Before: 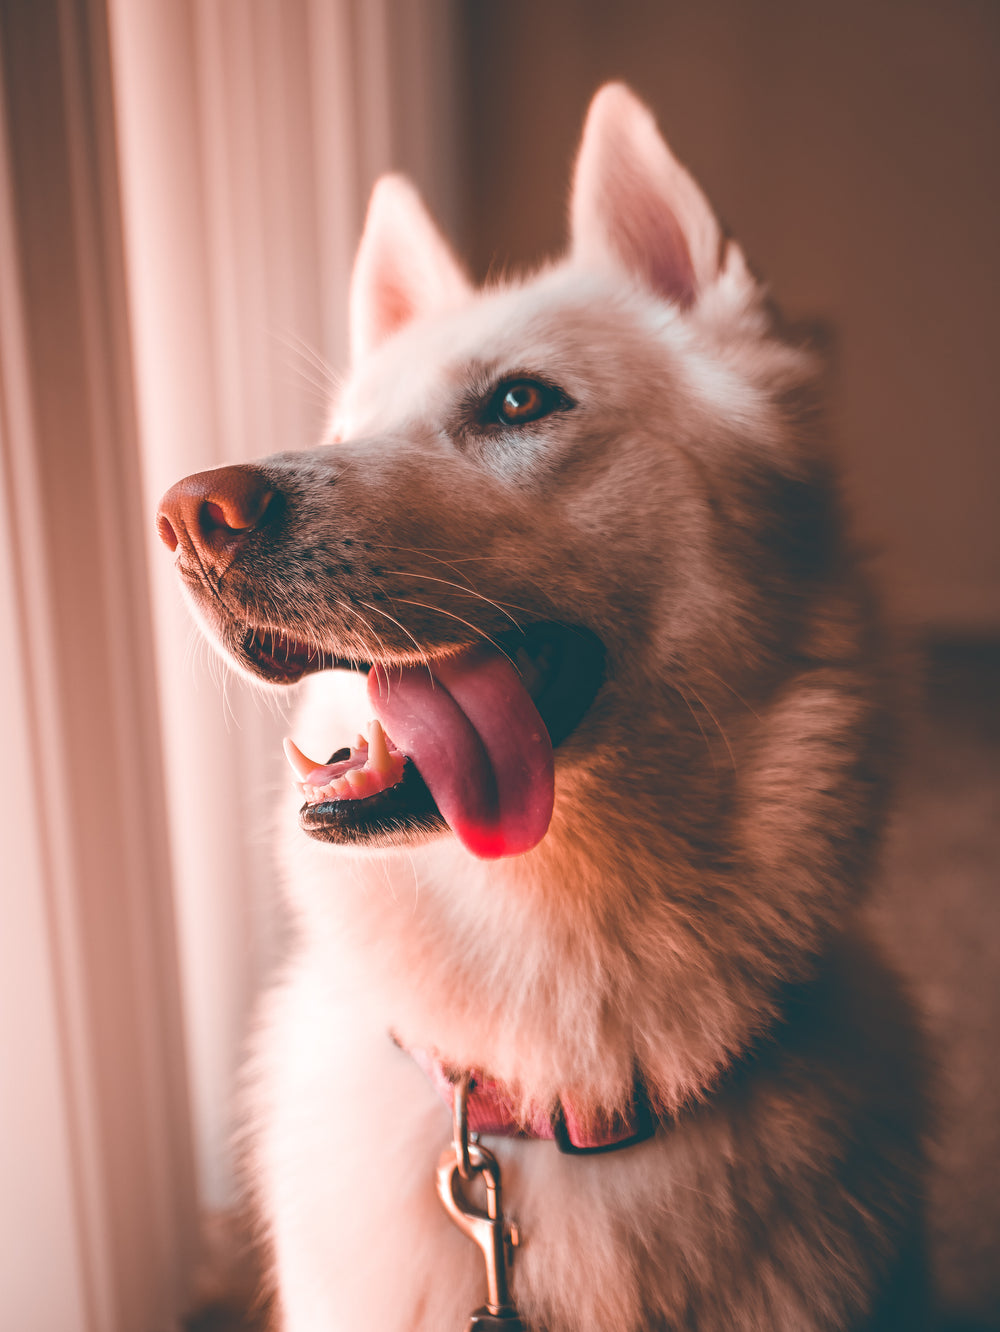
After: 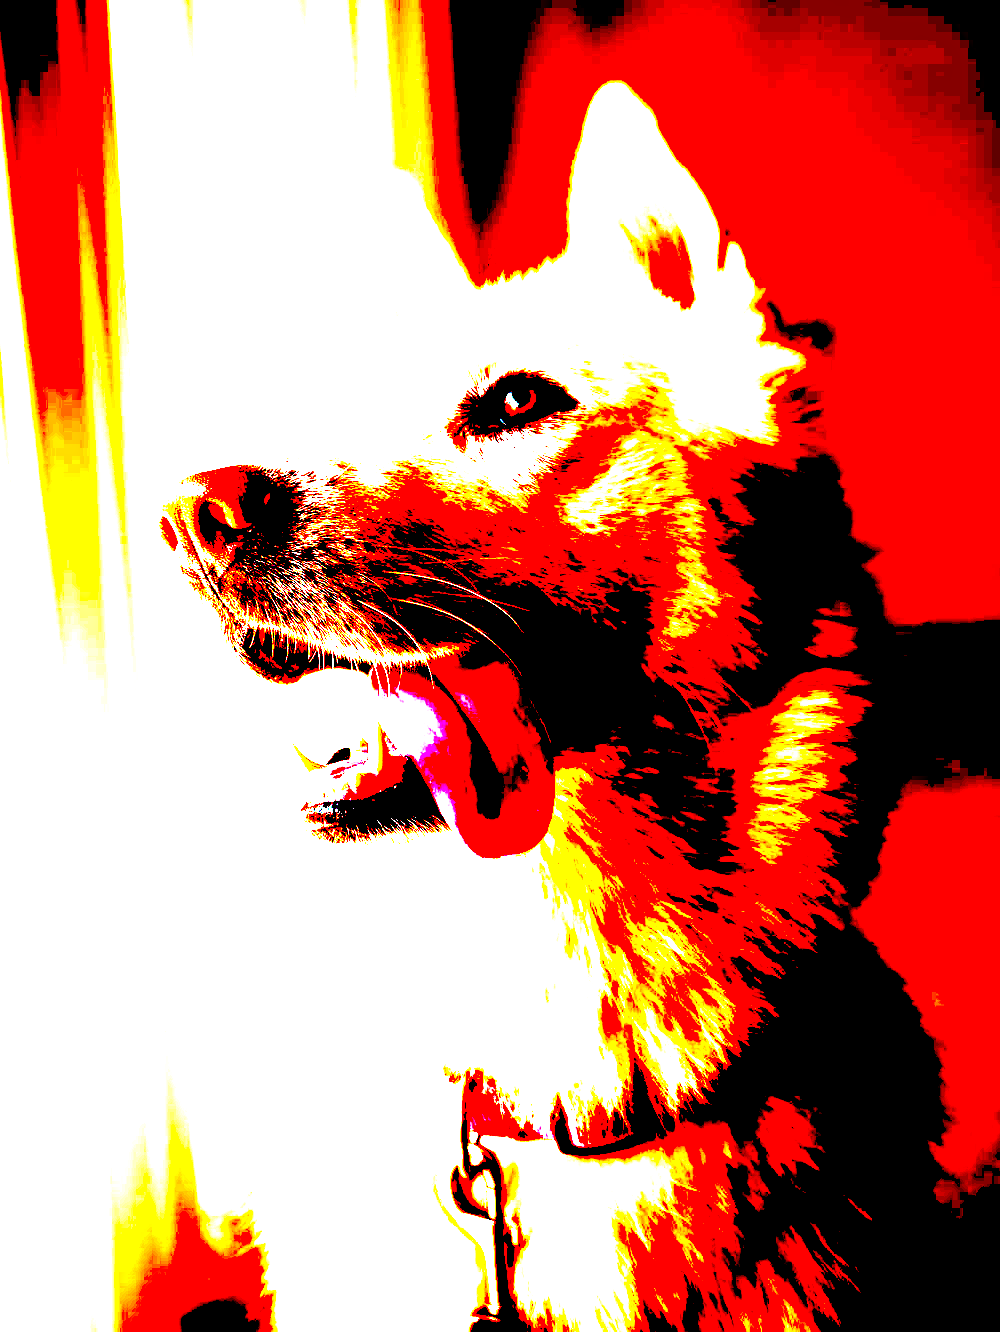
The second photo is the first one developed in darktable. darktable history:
haze removal: compatibility mode true, adaptive false
exposure: black level correction 0.098, exposure 3.074 EV, compensate highlight preservation false
